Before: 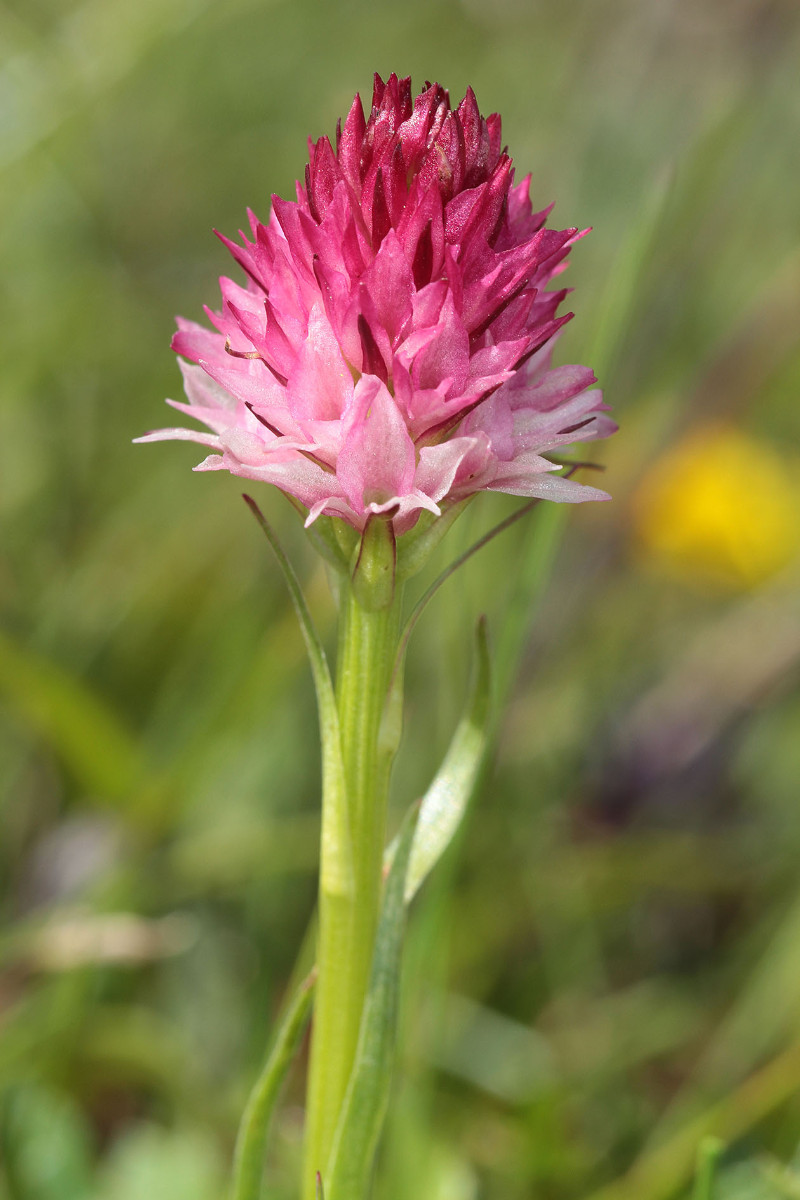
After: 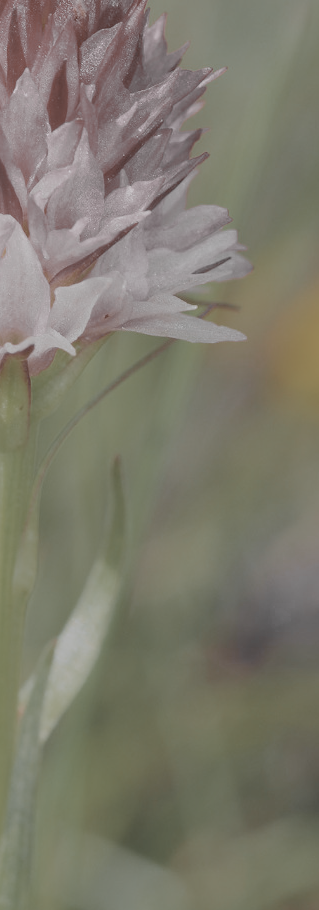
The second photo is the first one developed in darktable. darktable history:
color zones: curves: ch0 [(0, 0.613) (0.01, 0.613) (0.245, 0.448) (0.498, 0.529) (0.642, 0.665) (0.879, 0.777) (0.99, 0.613)]; ch1 [(0, 0.035) (0.121, 0.189) (0.259, 0.197) (0.415, 0.061) (0.589, 0.022) (0.732, 0.022) (0.857, 0.026) (0.991, 0.053)]
shadows and highlights: soften with gaussian
filmic rgb: black relative exposure -16 EV, white relative exposure 8 EV, threshold 3 EV, hardness 4.17, latitude 50%, contrast 0.5, color science v5 (2021), contrast in shadows safe, contrast in highlights safe, enable highlight reconstruction true
exposure: black level correction -0.002, exposure 0.54 EV, compensate highlight preservation false
crop: left 45.721%, top 13.393%, right 14.118%, bottom 10.01%
